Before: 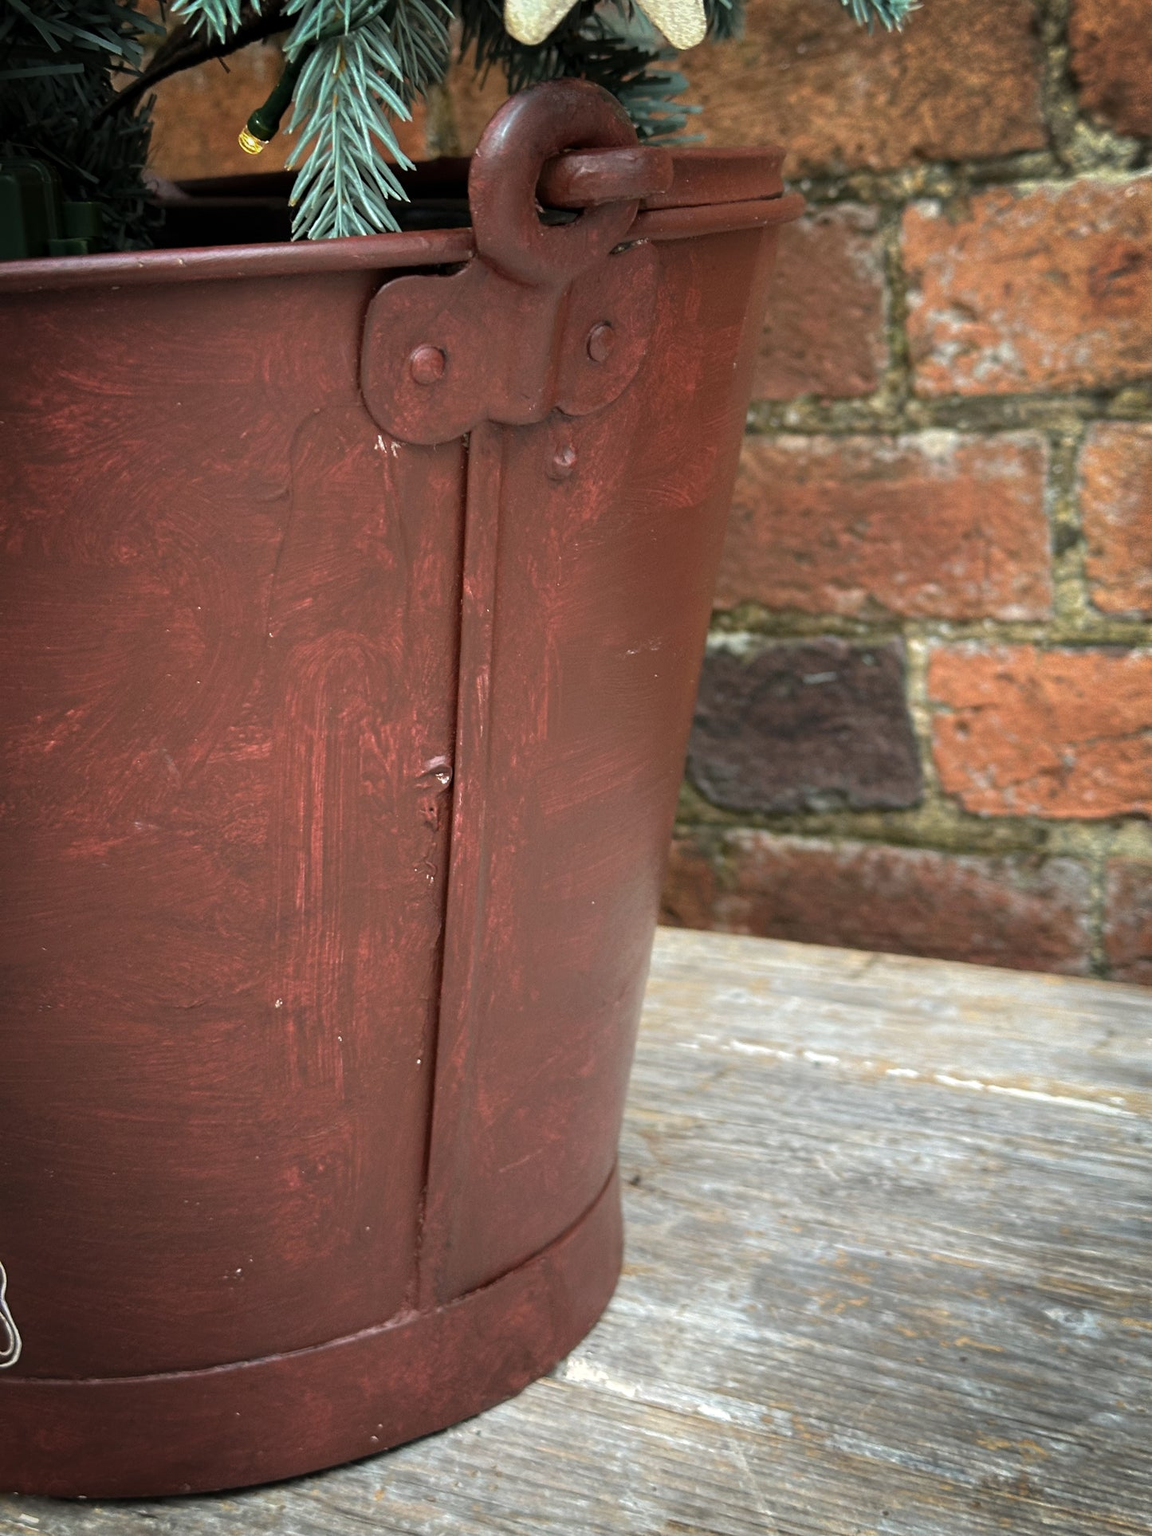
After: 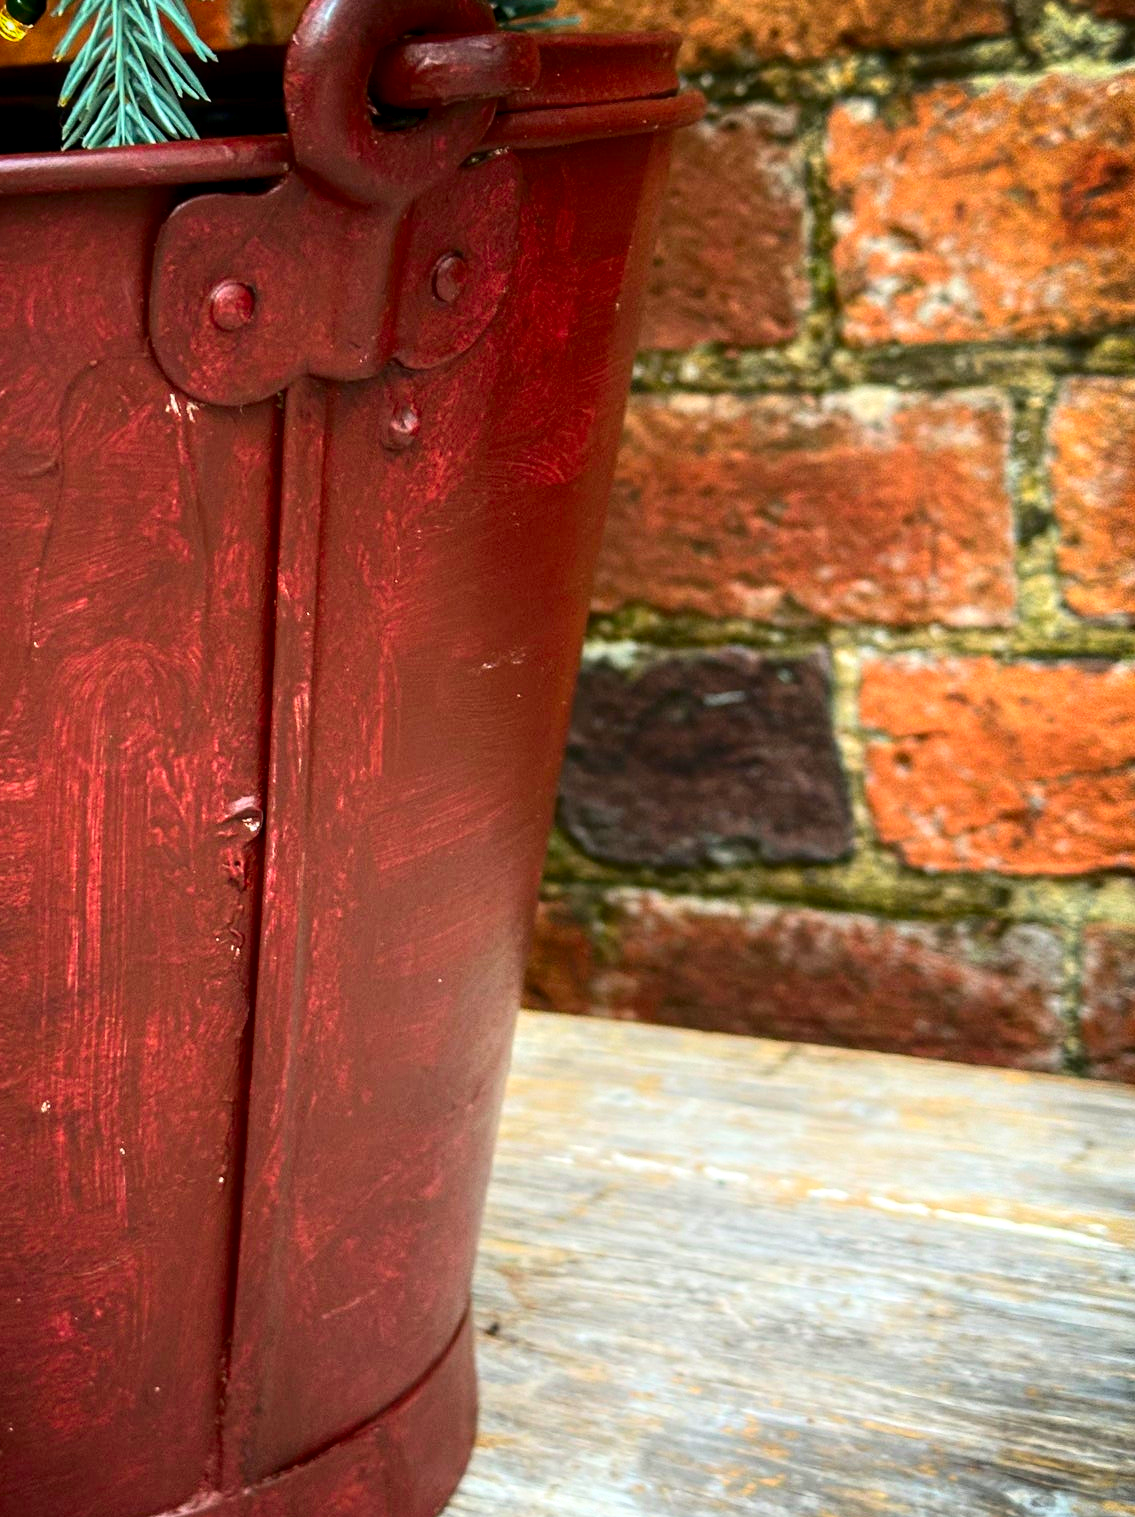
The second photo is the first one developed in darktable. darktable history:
local contrast: on, module defaults
crop and rotate: left 21.069%, top 7.921%, right 0.35%, bottom 13.354%
shadows and highlights: shadows -22.48, highlights 45.65, shadows color adjustment 98.01%, highlights color adjustment 59.3%, soften with gaussian
exposure: compensate highlight preservation false
contrast brightness saturation: contrast 0.268, brightness 0.011, saturation 0.874
